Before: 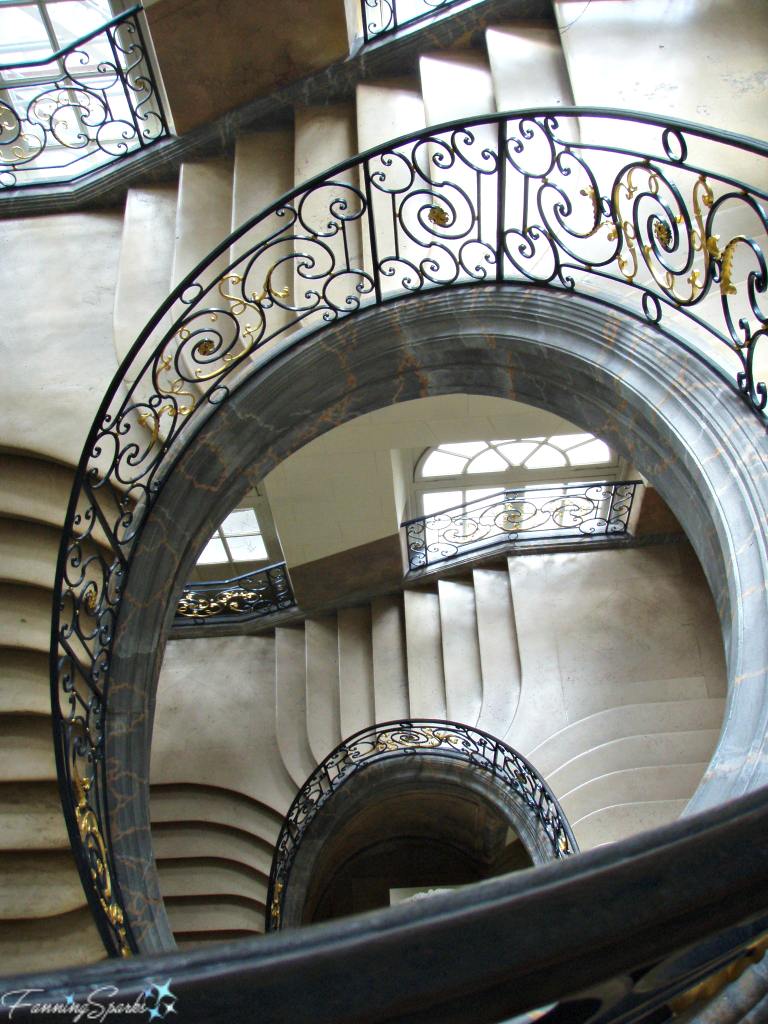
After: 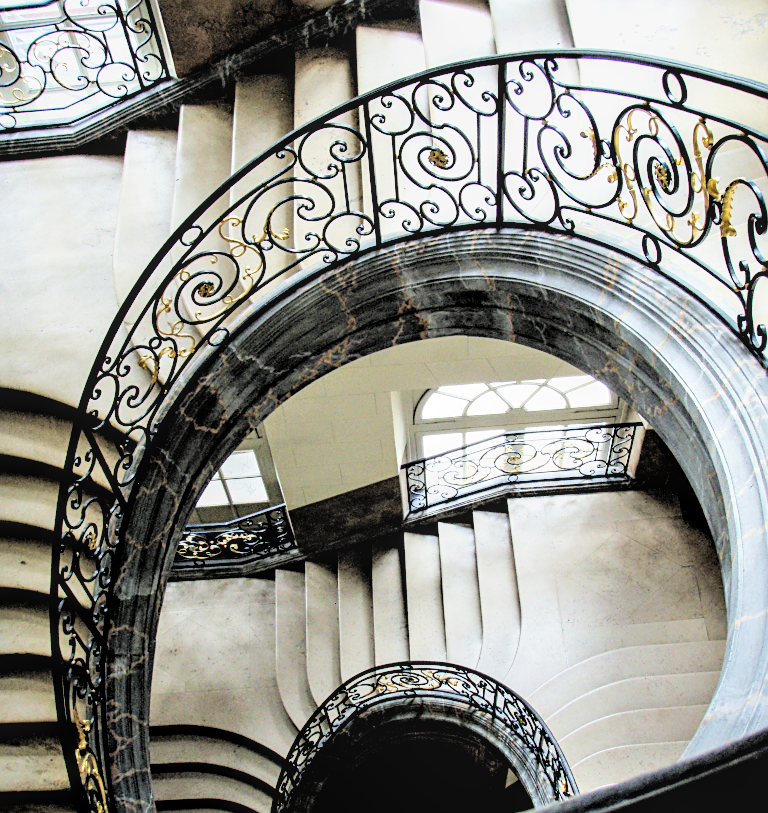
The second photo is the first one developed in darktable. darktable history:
sharpen: on, module defaults
exposure: black level correction 0, exposure 0.7 EV, compensate exposure bias true, compensate highlight preservation false
contrast brightness saturation: brightness 0.13
rgb levels: levels [[0.034, 0.472, 0.904], [0, 0.5, 1], [0, 0.5, 1]]
local contrast: detail 130%
filmic rgb: black relative exposure -5 EV, hardness 2.88, contrast 1.3
crop and rotate: top 5.667%, bottom 14.937%
